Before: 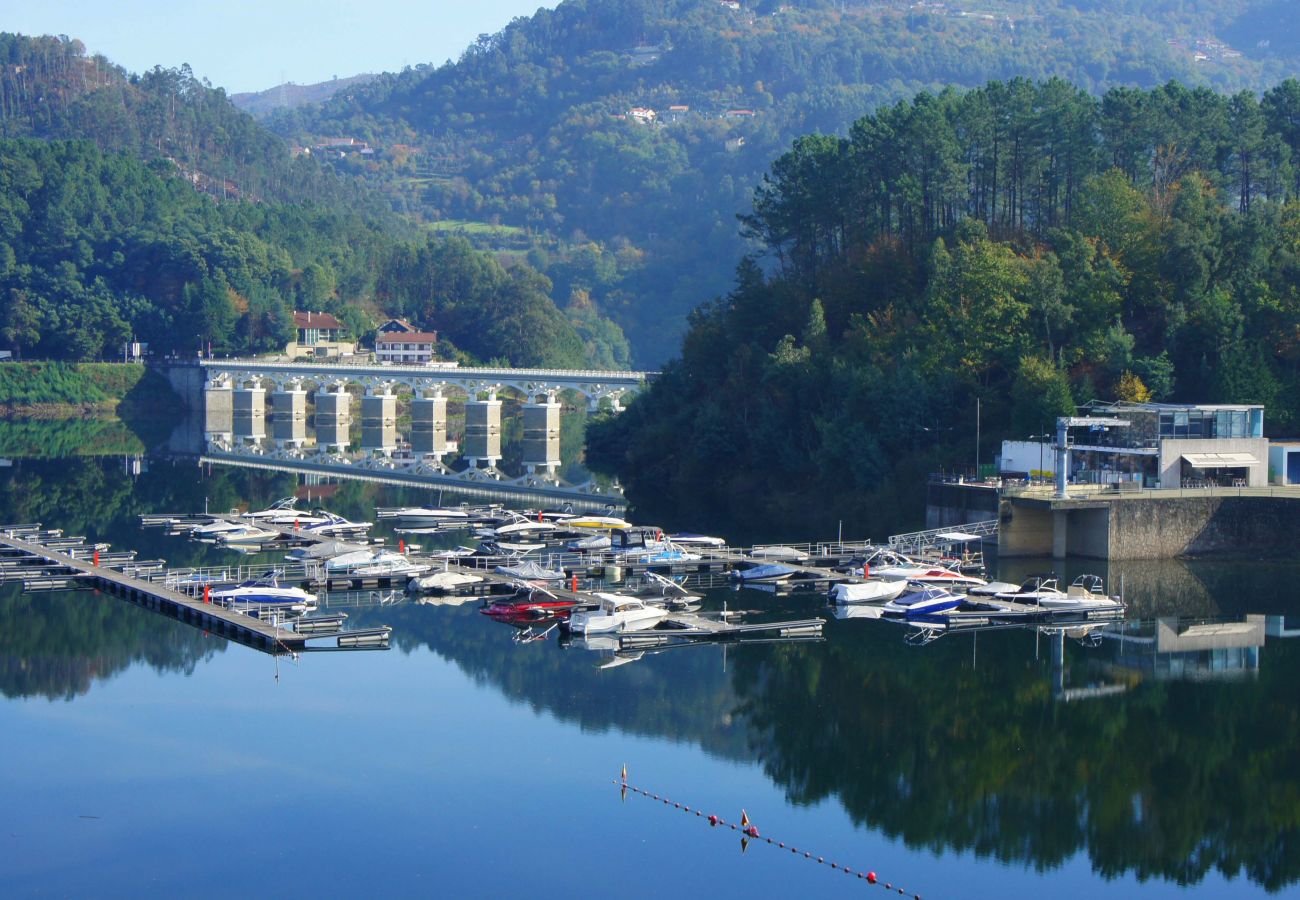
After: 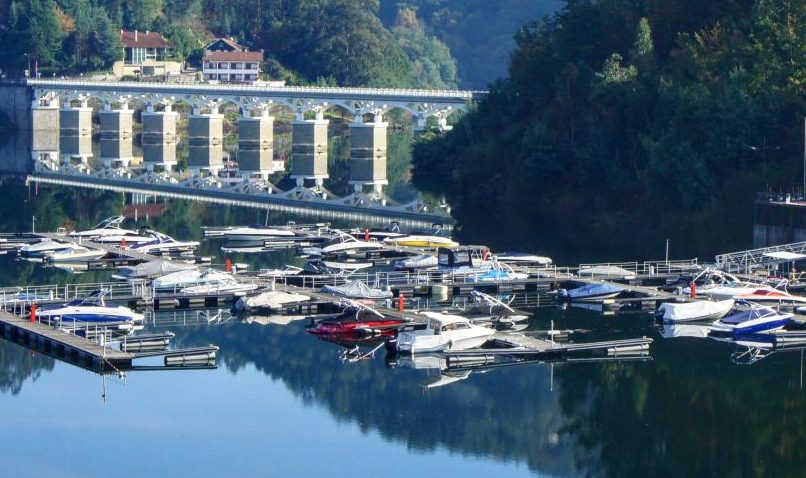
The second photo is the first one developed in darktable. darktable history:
contrast brightness saturation: contrast 0.14
crop: left 13.312%, top 31.28%, right 24.627%, bottom 15.582%
local contrast: on, module defaults
